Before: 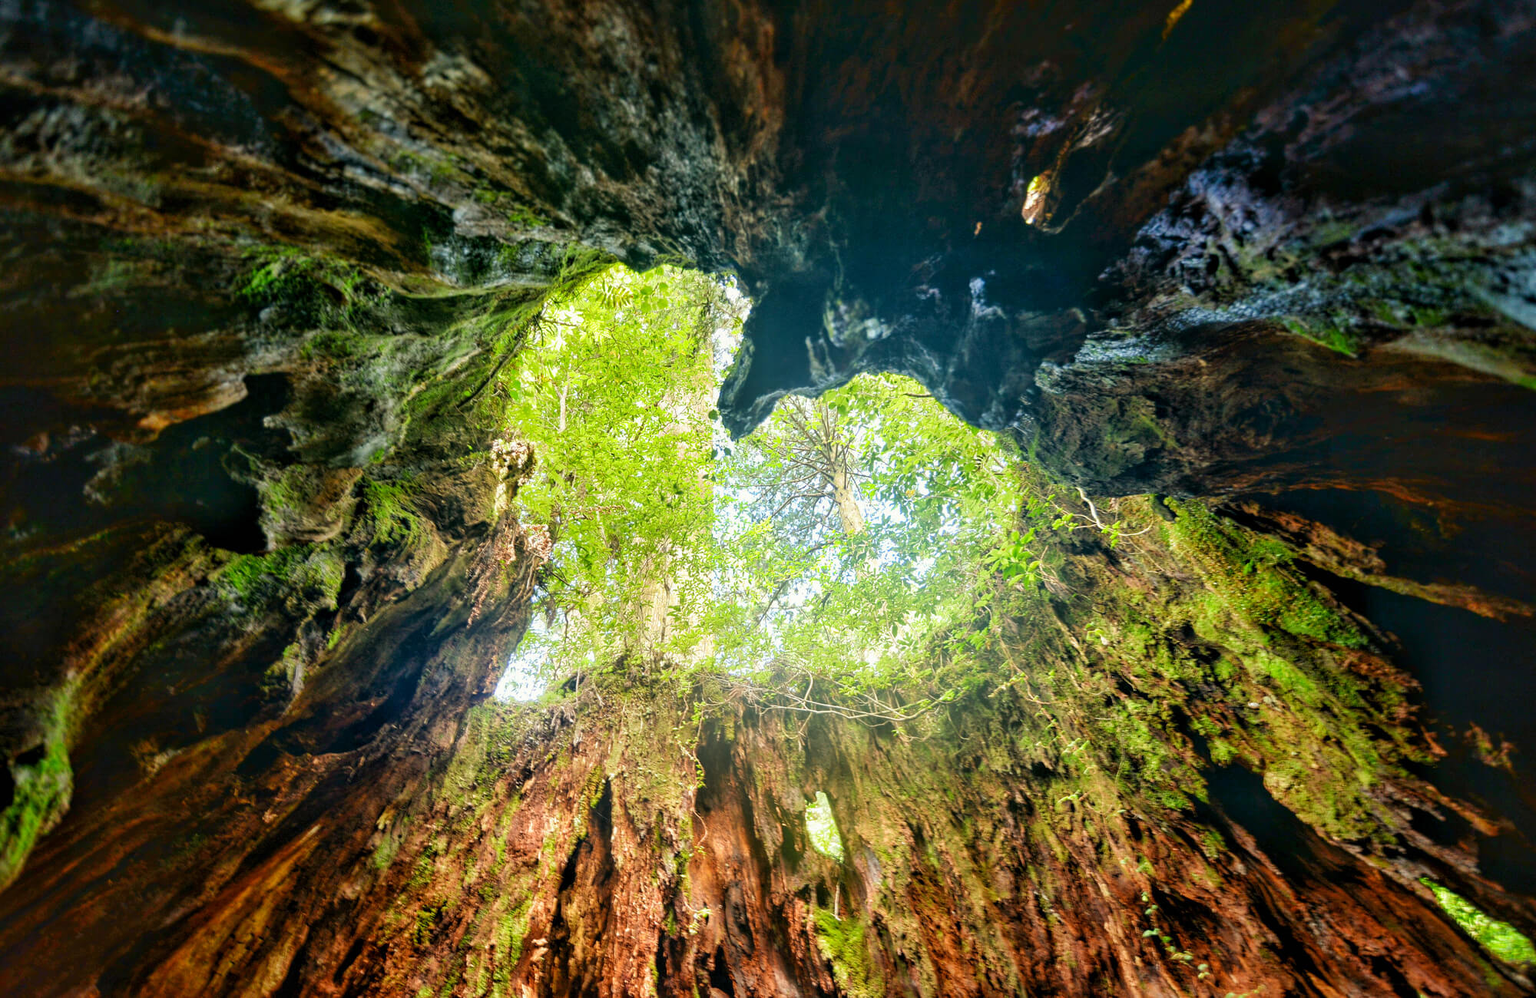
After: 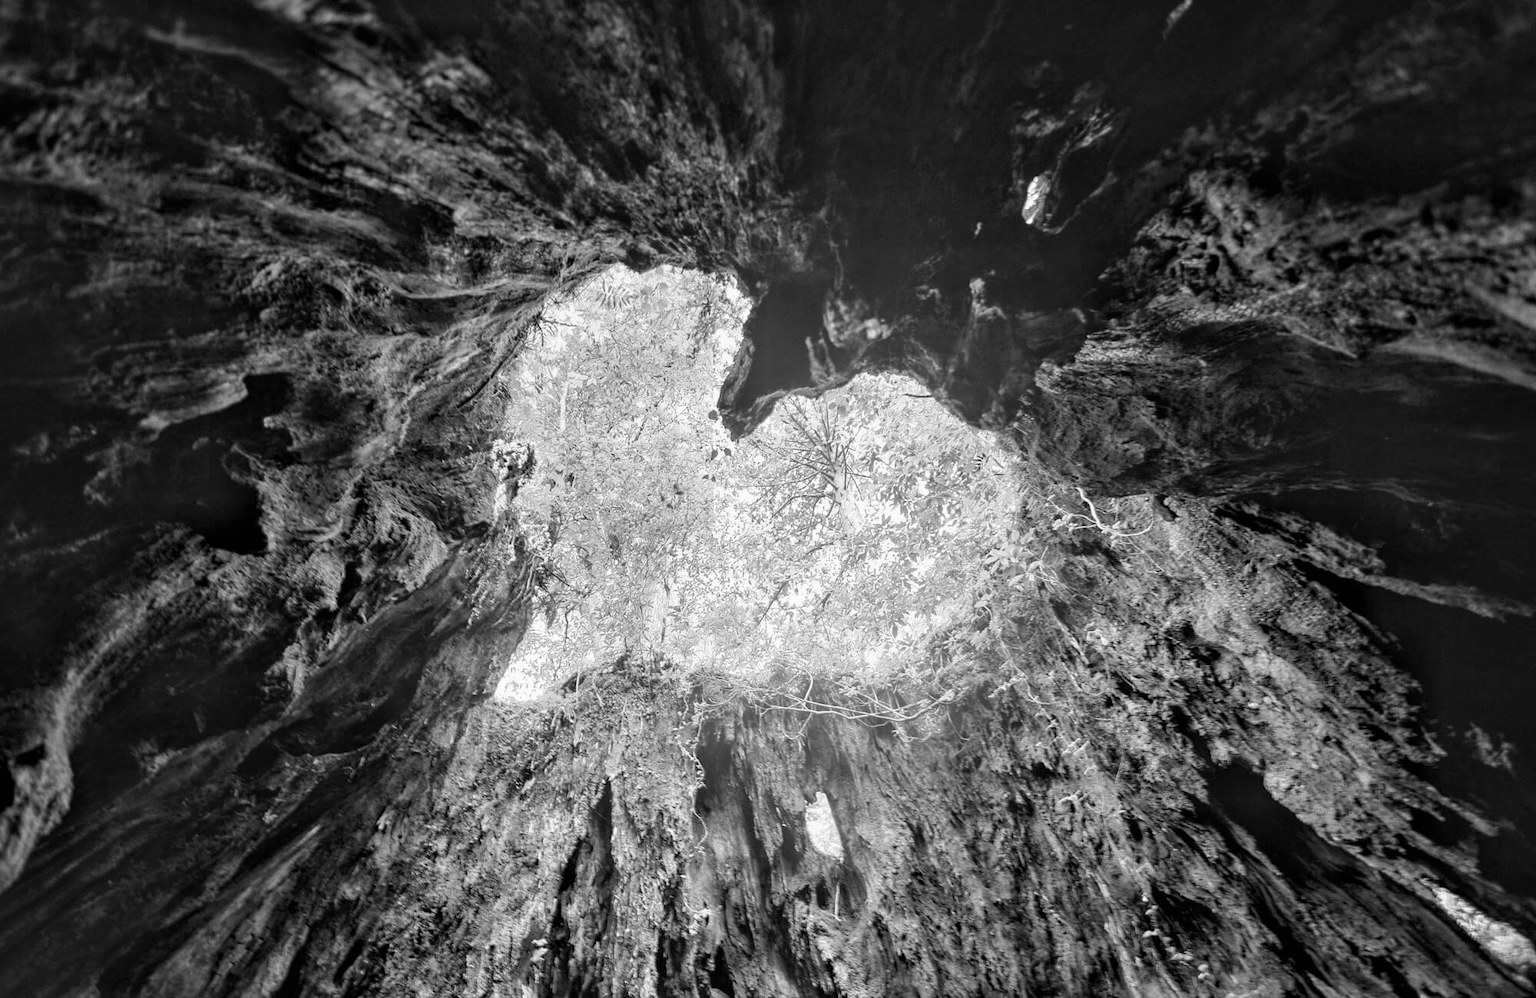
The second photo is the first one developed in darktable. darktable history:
monochrome: on, module defaults
contrast brightness saturation: saturation -0.05
